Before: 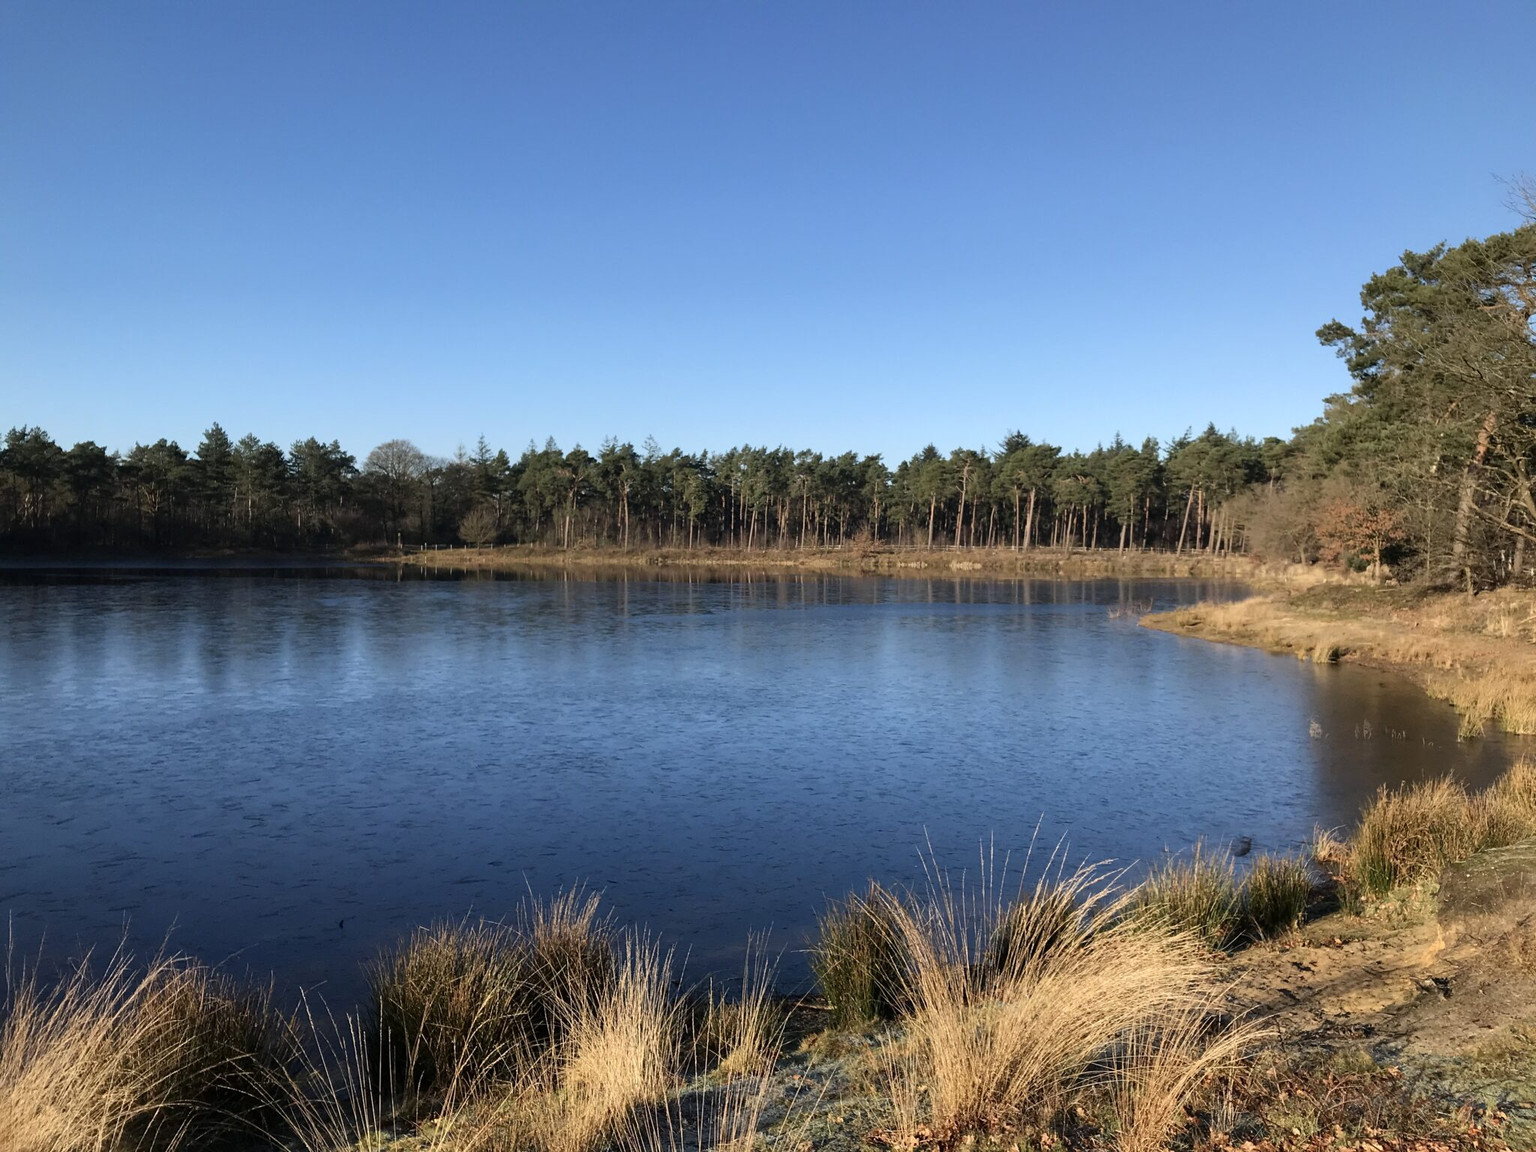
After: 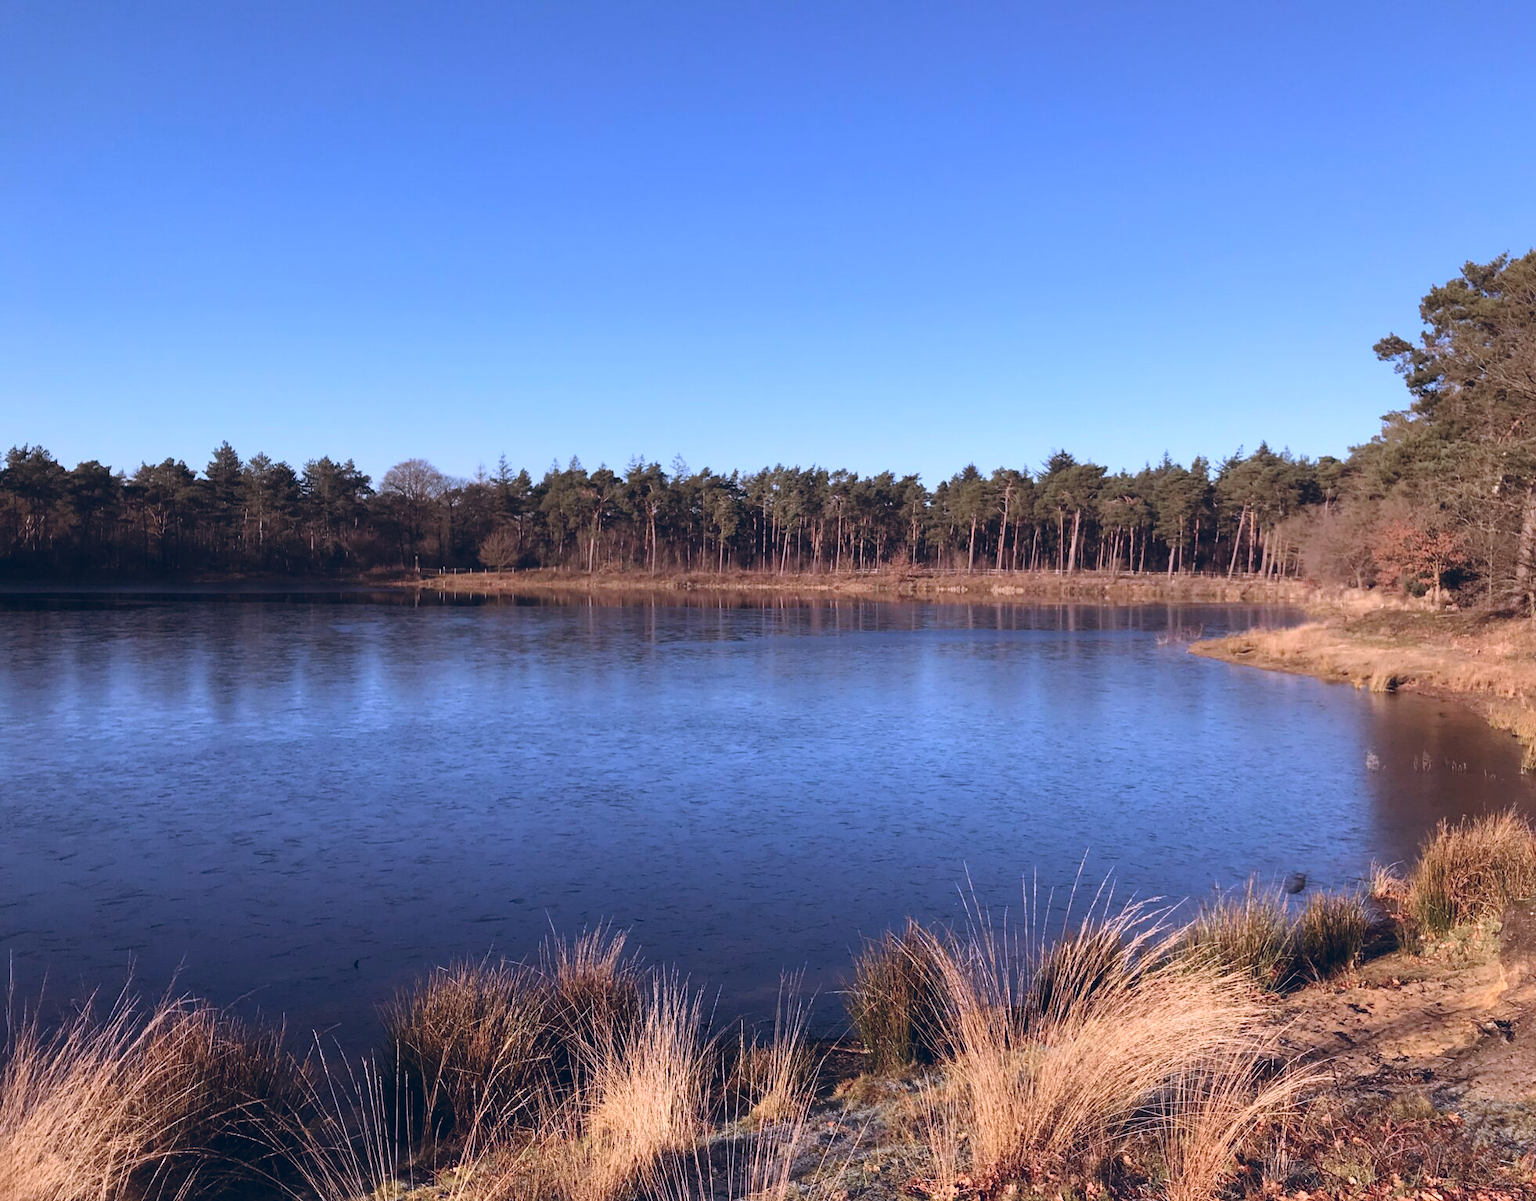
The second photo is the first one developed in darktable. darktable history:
crop: right 4.126%, bottom 0.031%
white balance: red 1.042, blue 1.17
color balance rgb: shadows lift › chroma 9.92%, shadows lift › hue 45.12°, power › luminance 3.26%, power › hue 231.93°, global offset › luminance 0.4%, global offset › chroma 0.21%, global offset › hue 255.02°
